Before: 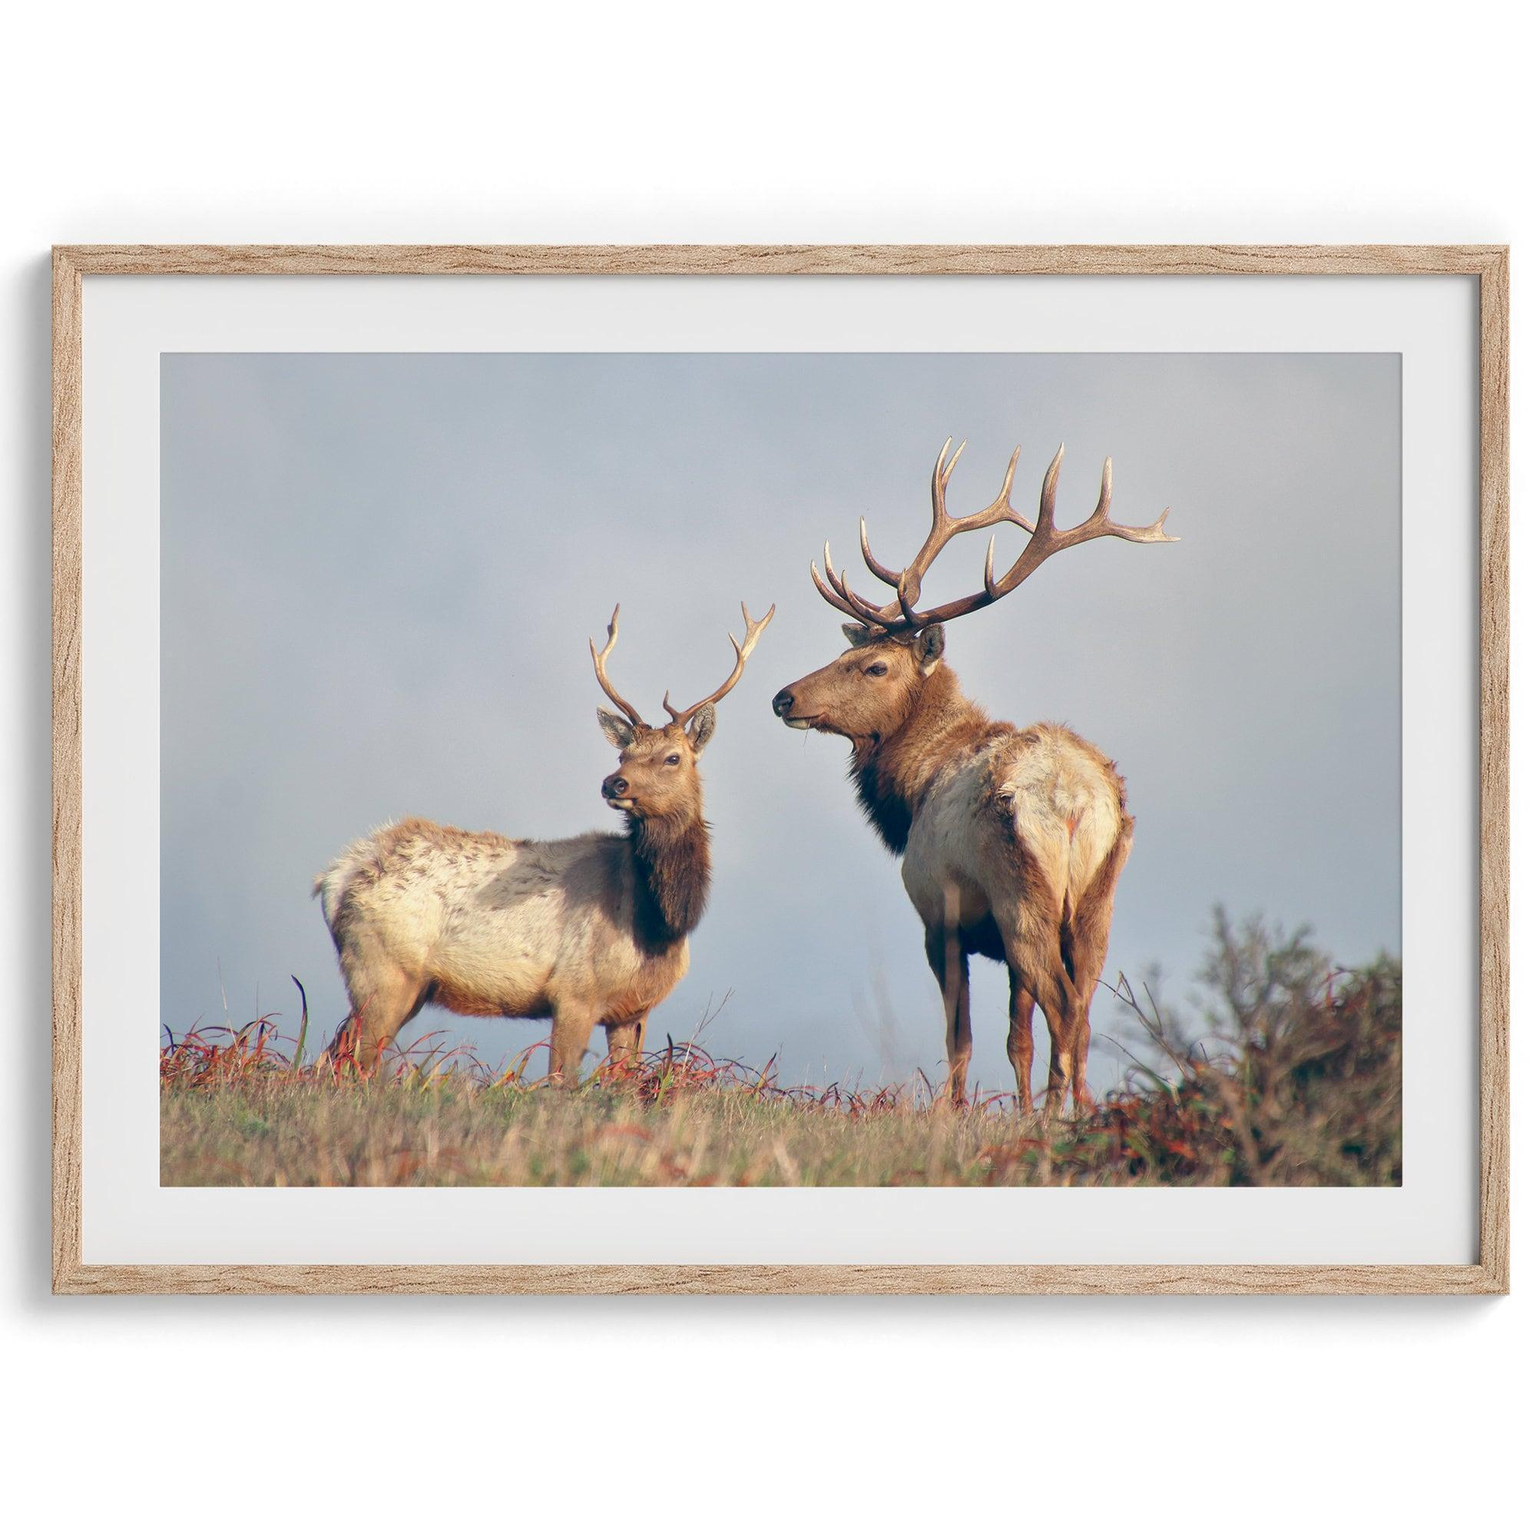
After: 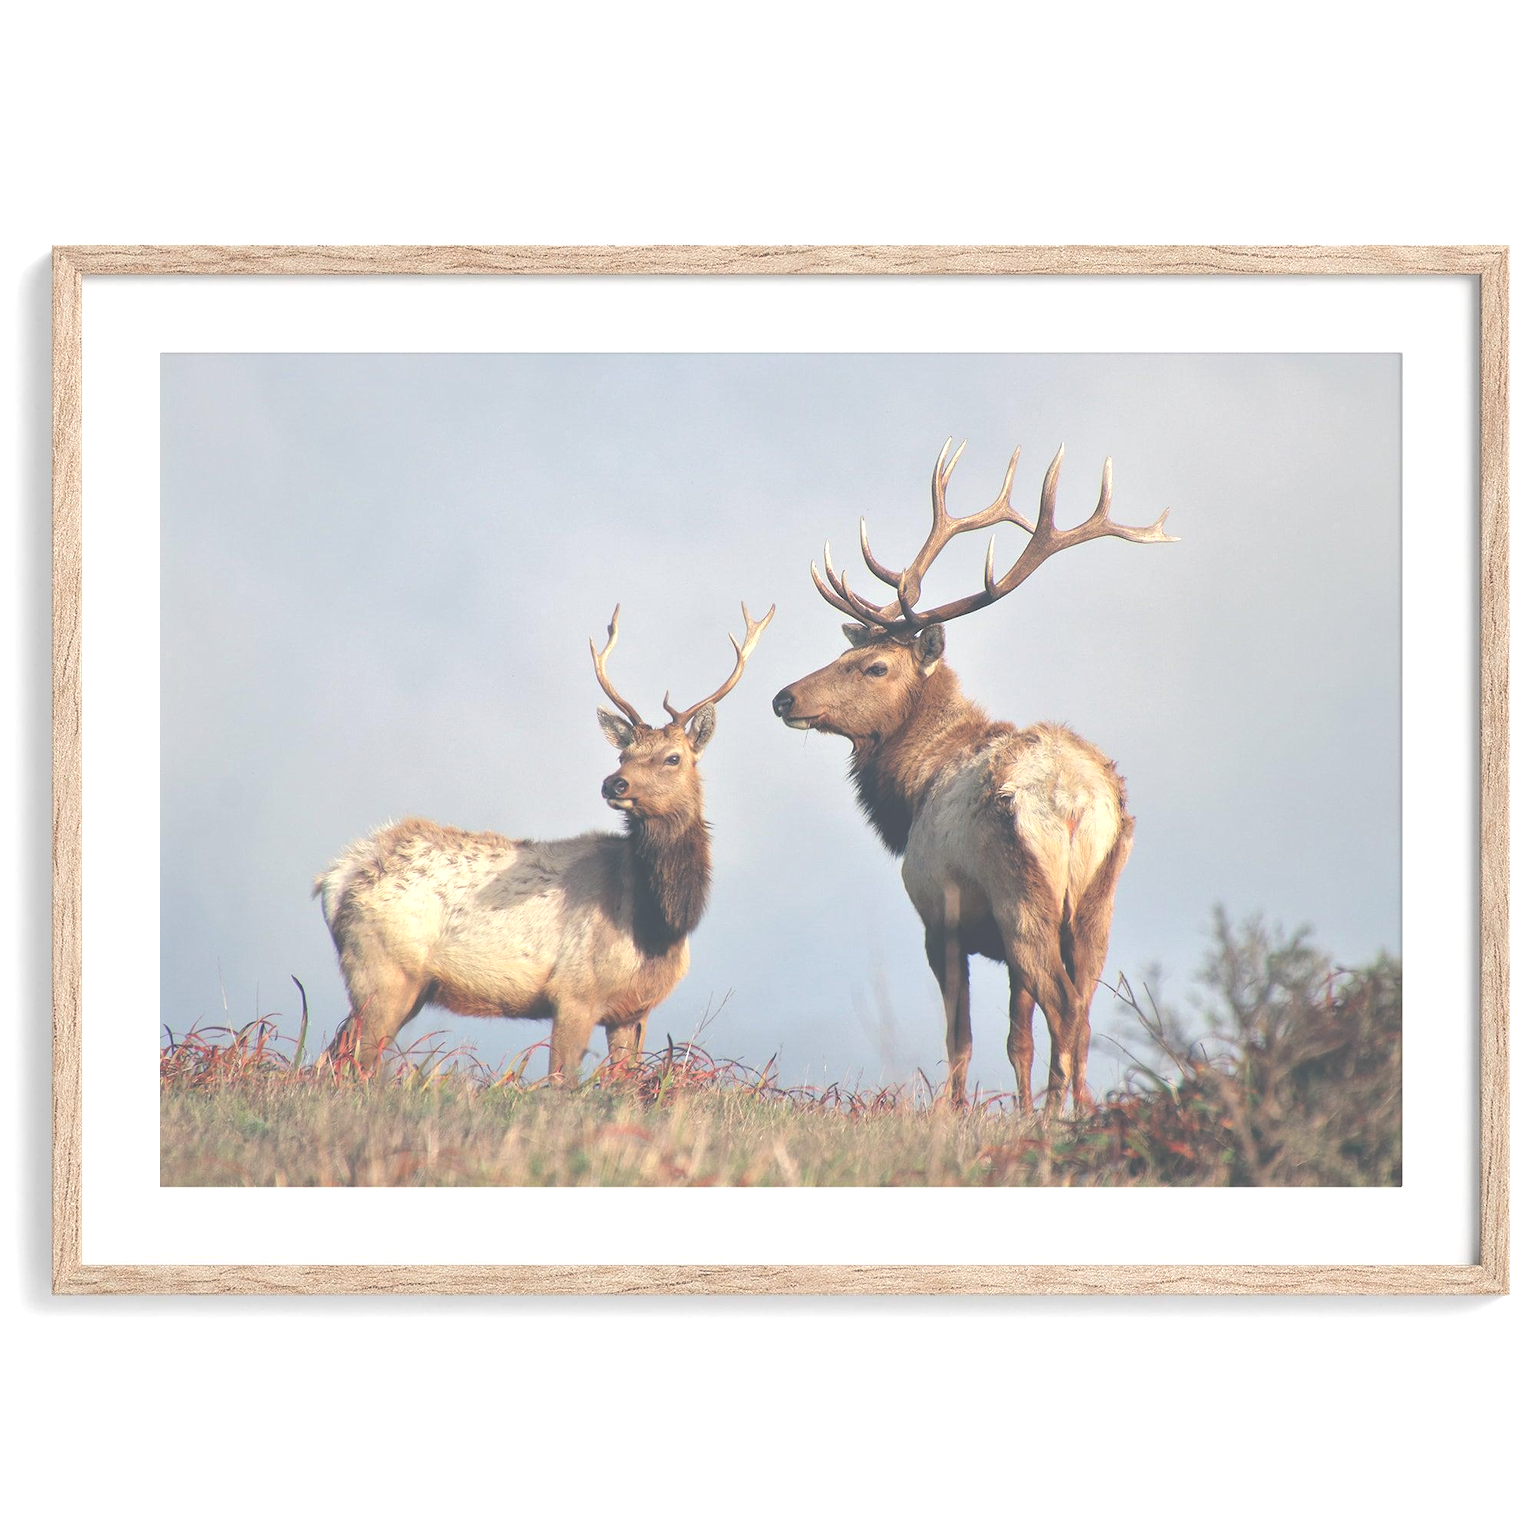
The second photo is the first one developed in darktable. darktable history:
tone equalizer: -8 EV -0.417 EV, -7 EV -0.389 EV, -6 EV -0.333 EV, -5 EV -0.222 EV, -3 EV 0.222 EV, -2 EV 0.333 EV, -1 EV 0.389 EV, +0 EV 0.417 EV, edges refinement/feathering 500, mask exposure compensation -1.57 EV, preserve details no
exposure: black level correction -0.087, compensate highlight preservation false
